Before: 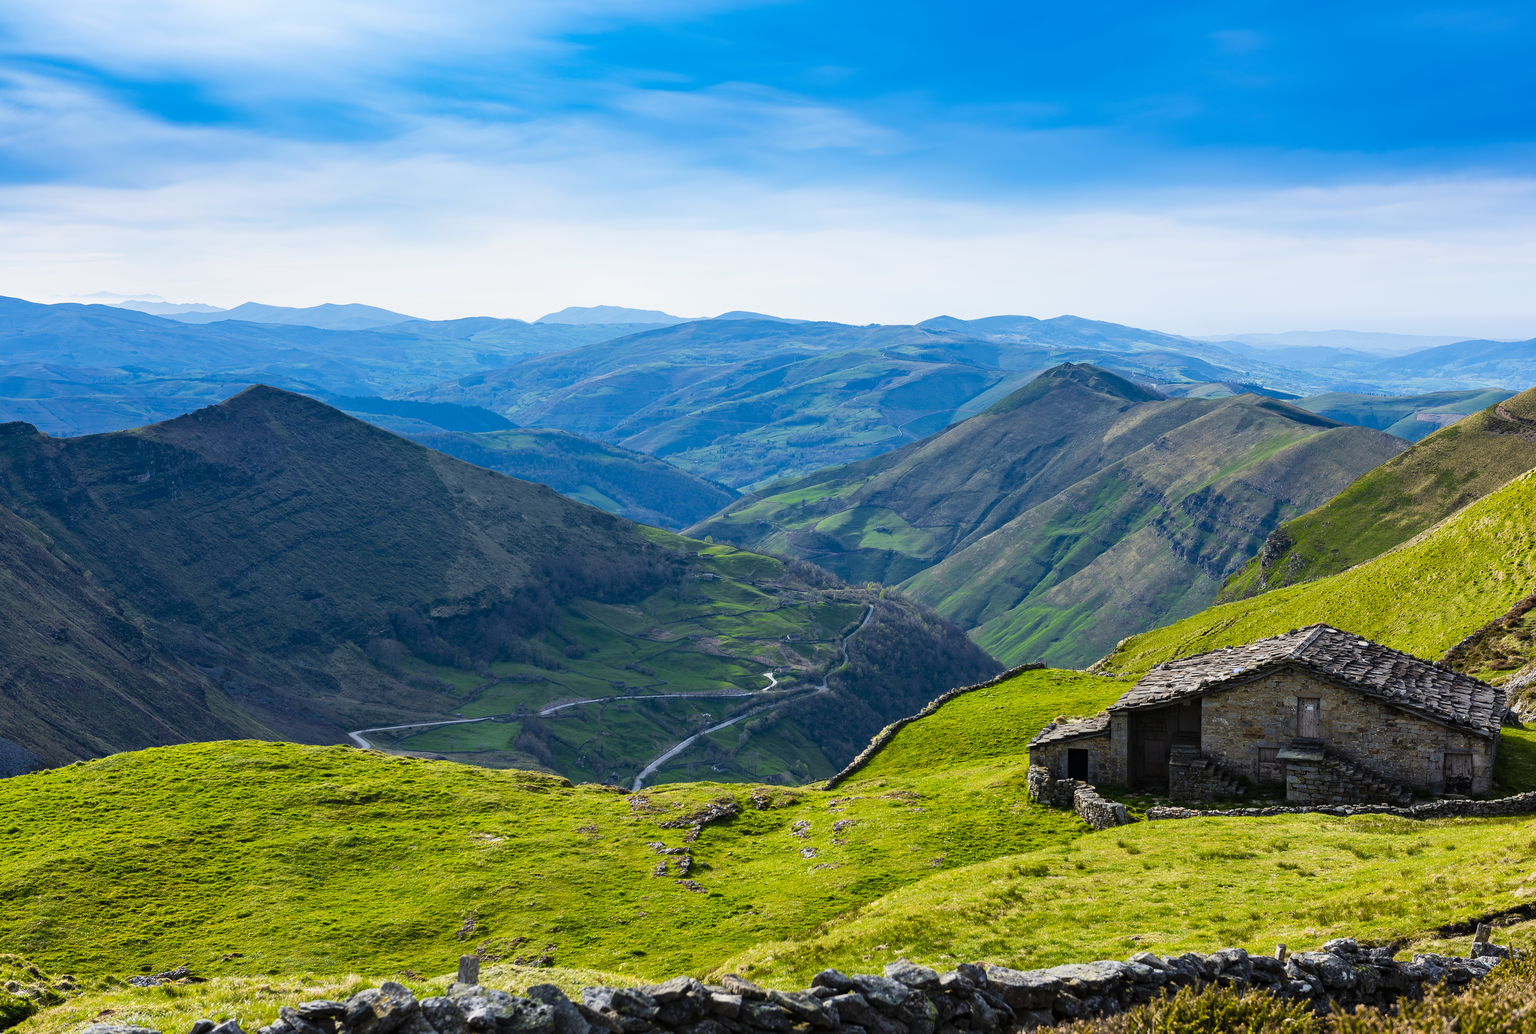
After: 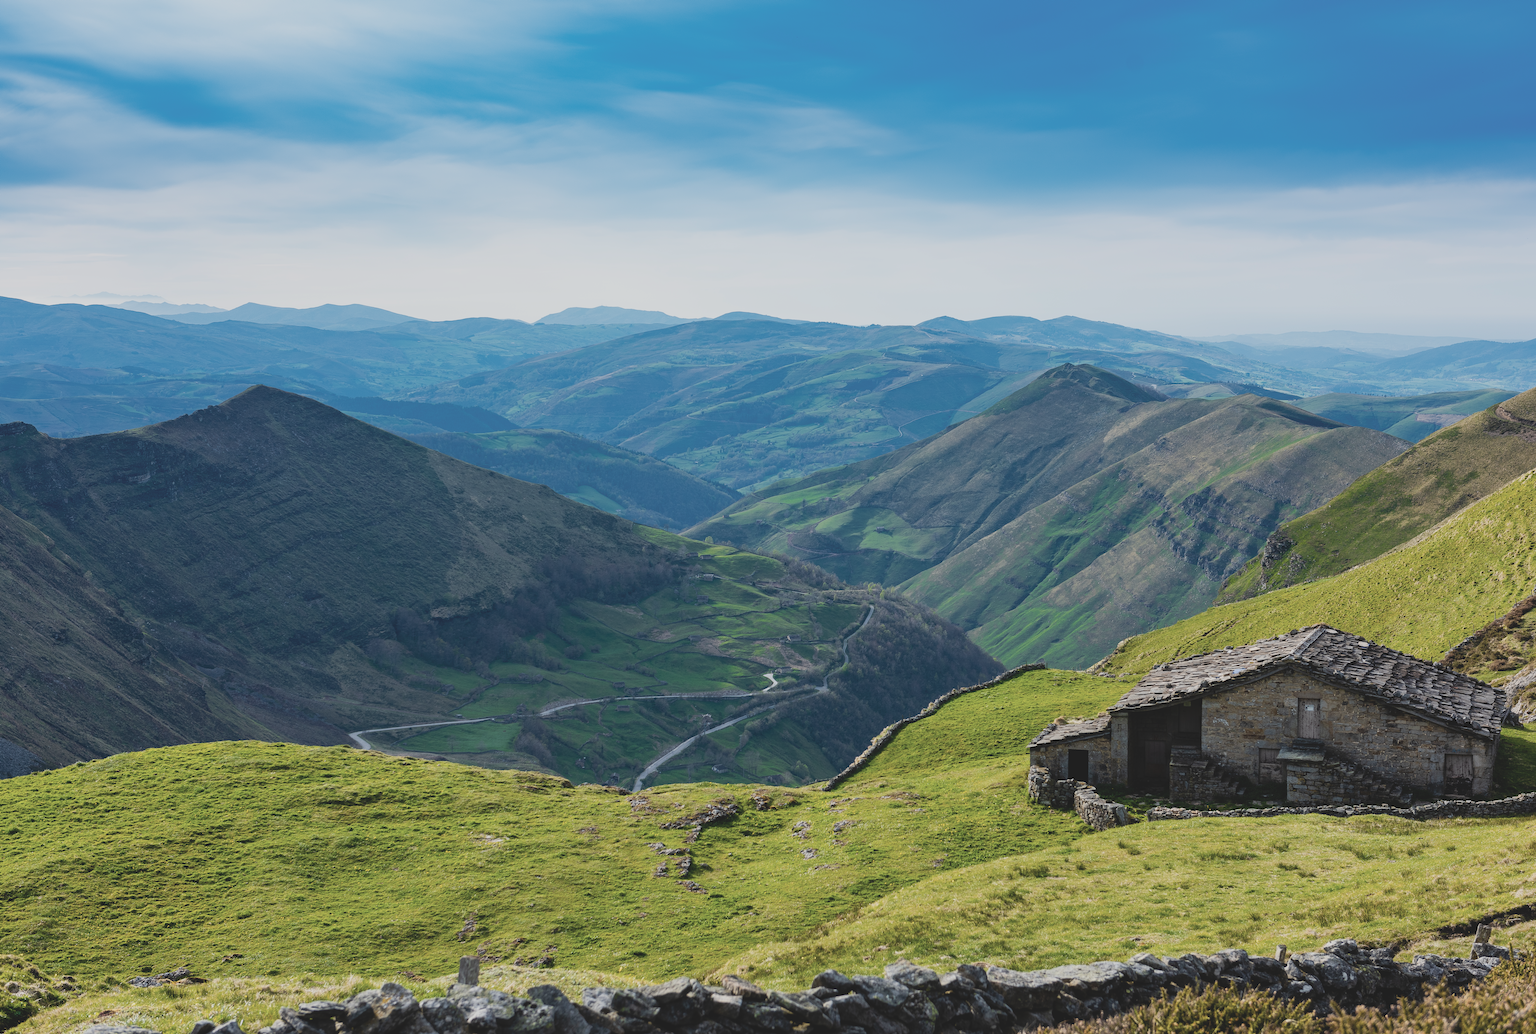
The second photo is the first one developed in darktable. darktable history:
contrast brightness saturation: contrast -0.24, saturation -0.426
